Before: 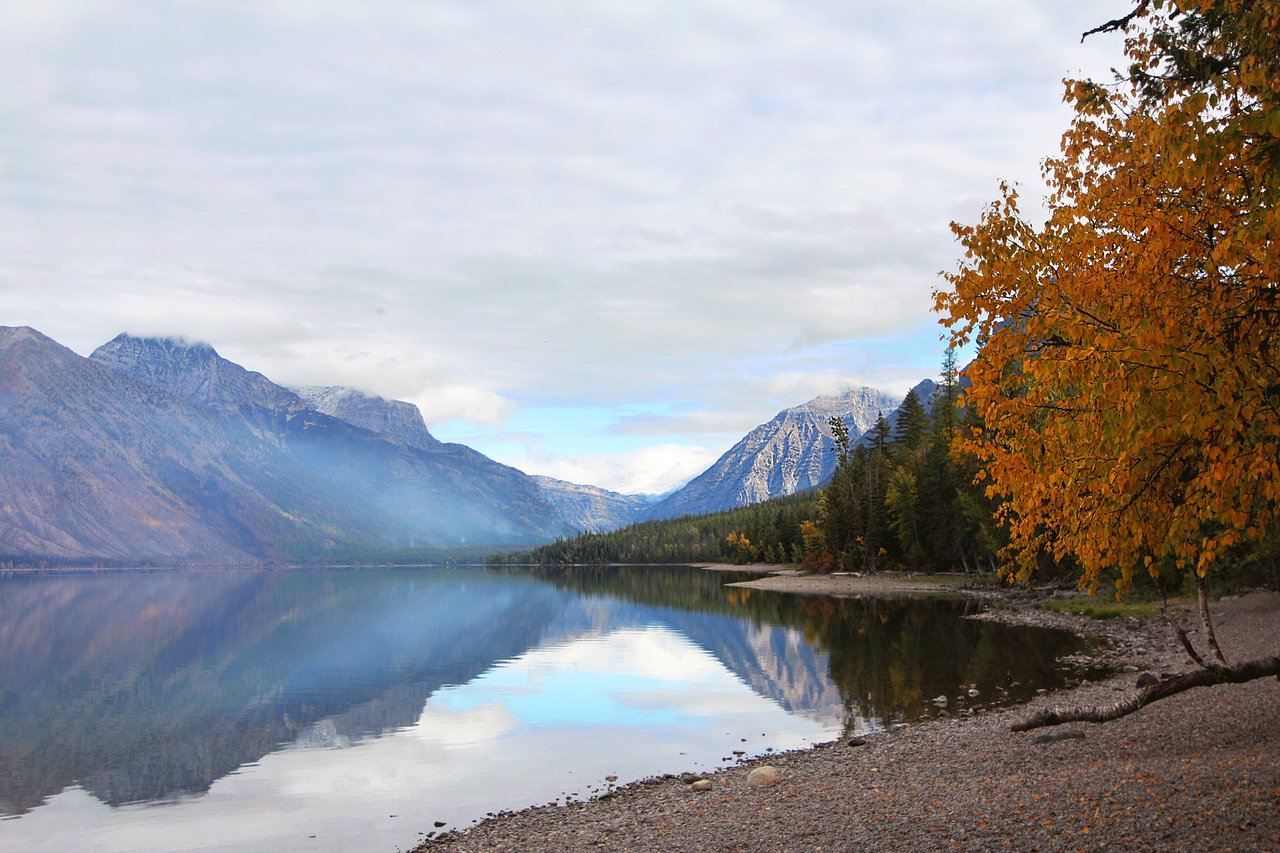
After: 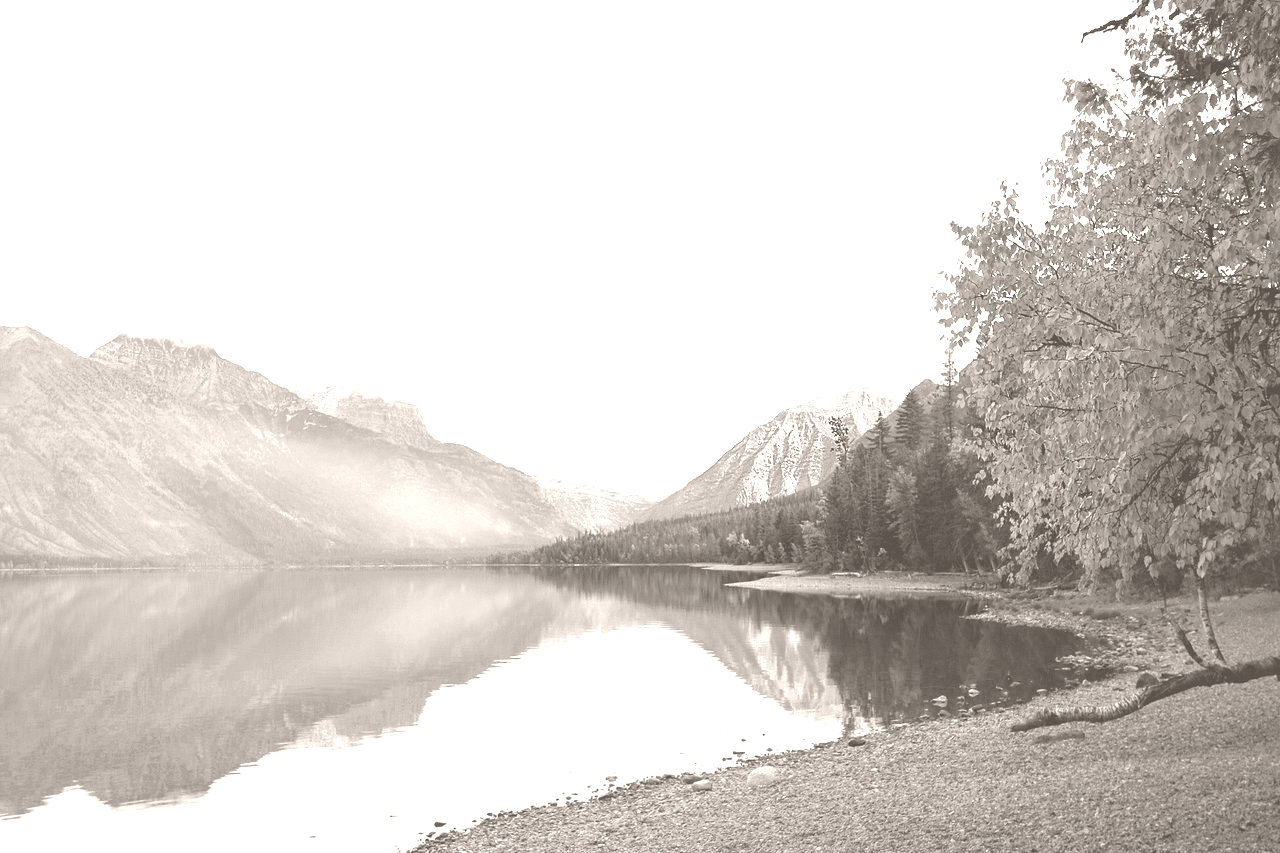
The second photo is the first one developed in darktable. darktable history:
colorize: hue 34.49°, saturation 35.33%, source mix 100%, lightness 55%, version 1
color correction: highlights a* -1.43, highlights b* 10.12, shadows a* 0.395, shadows b* 19.35
